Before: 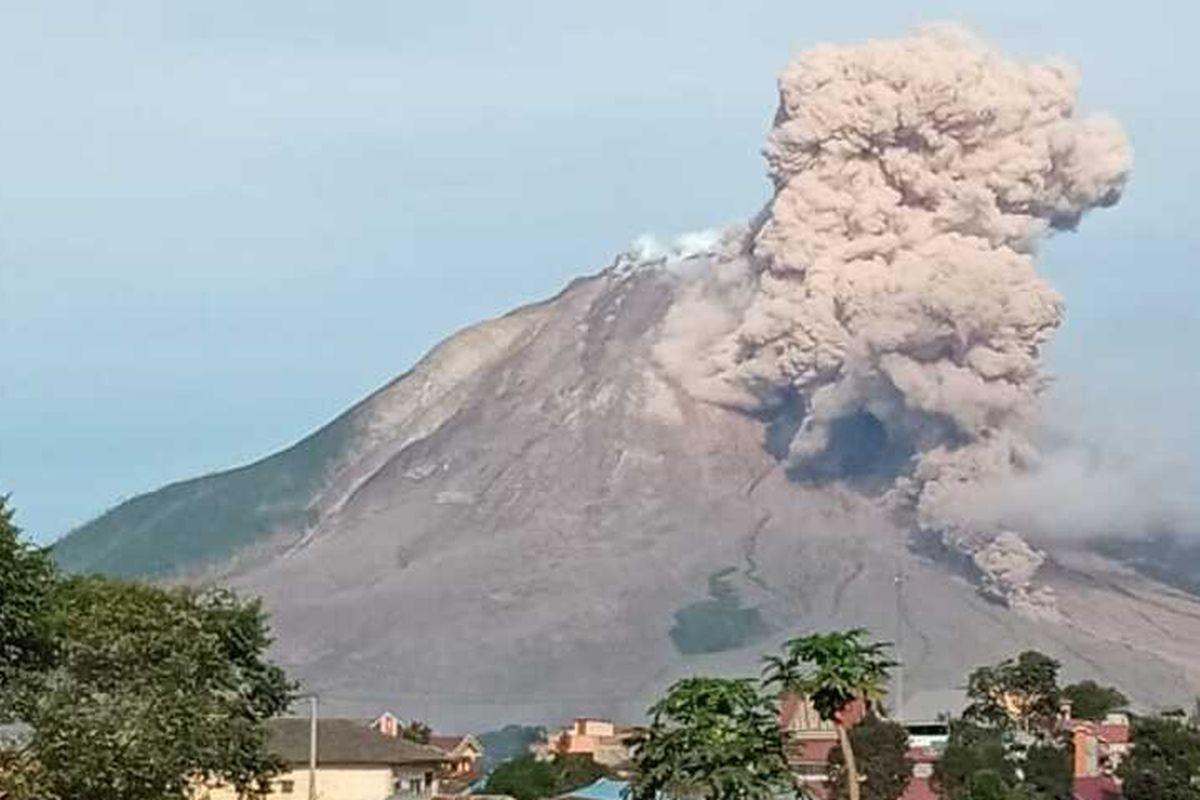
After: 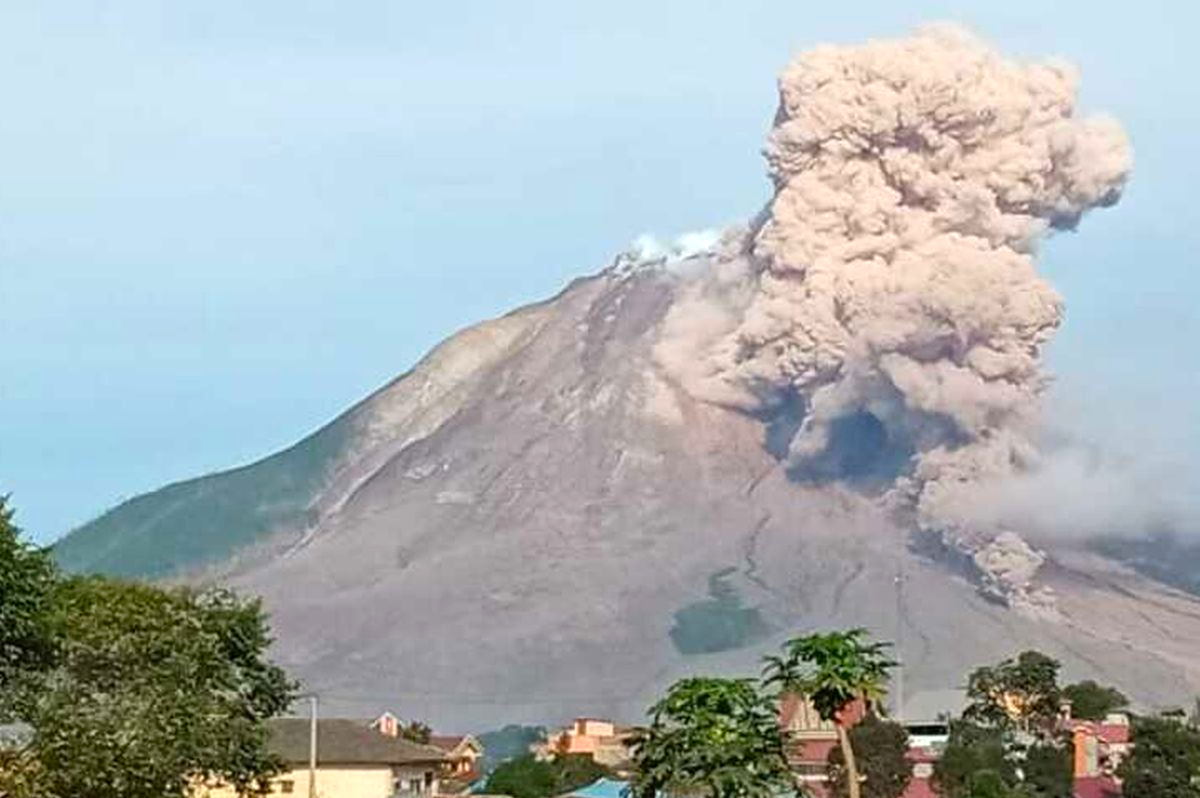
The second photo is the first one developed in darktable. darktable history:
exposure: exposure 0.191 EV, compensate highlight preservation false
color balance: output saturation 120%
crop: top 0.05%, bottom 0.098%
